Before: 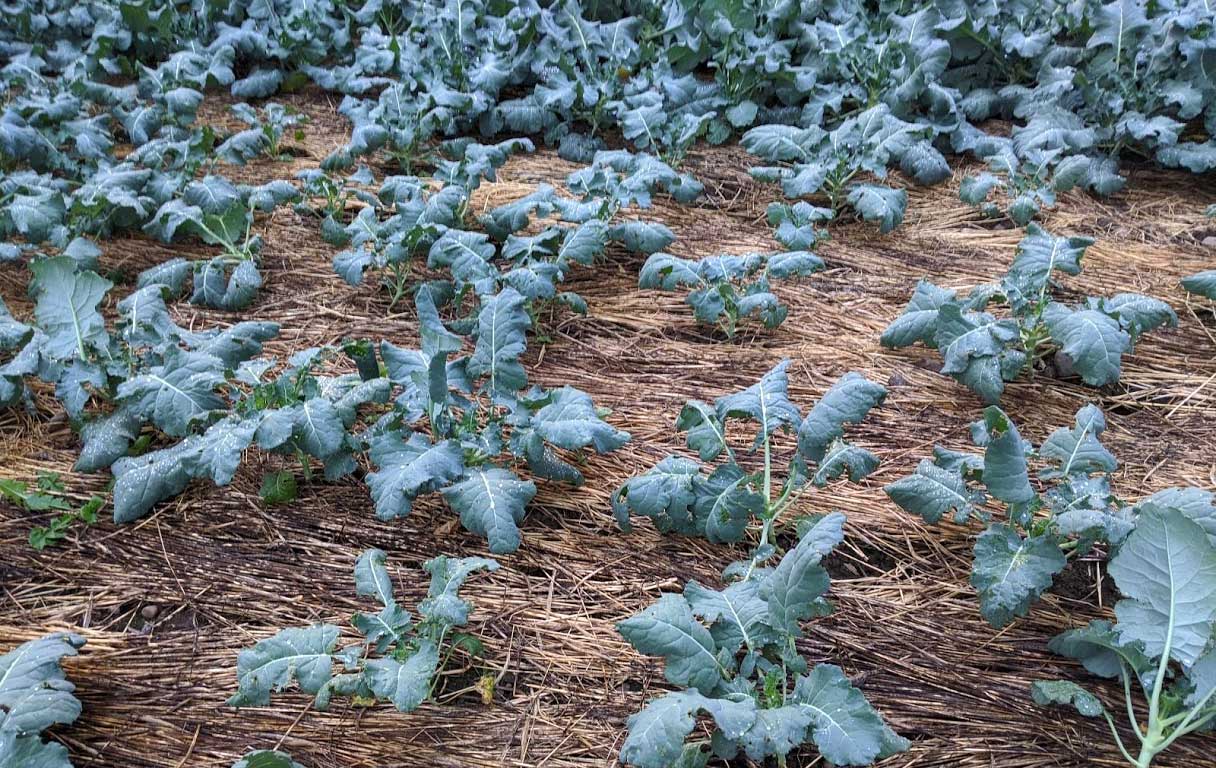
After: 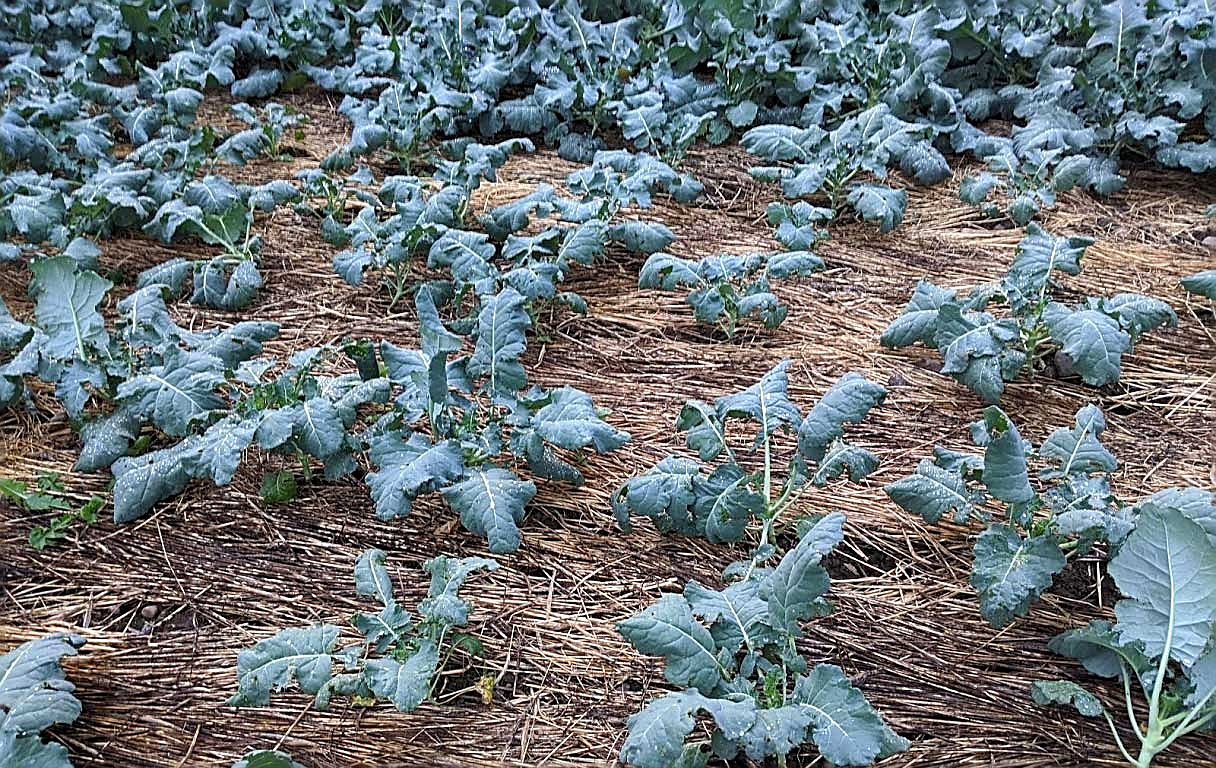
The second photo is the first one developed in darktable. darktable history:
sharpen: amount 0.986
